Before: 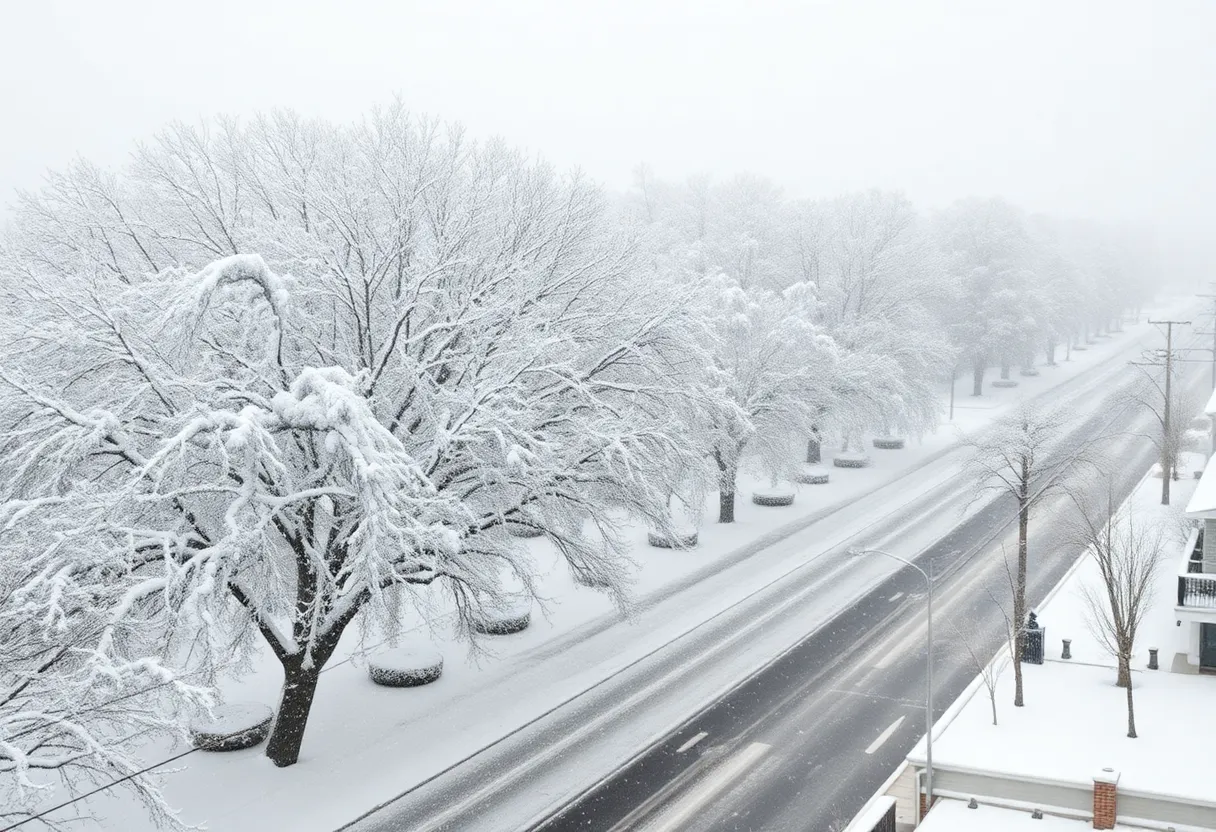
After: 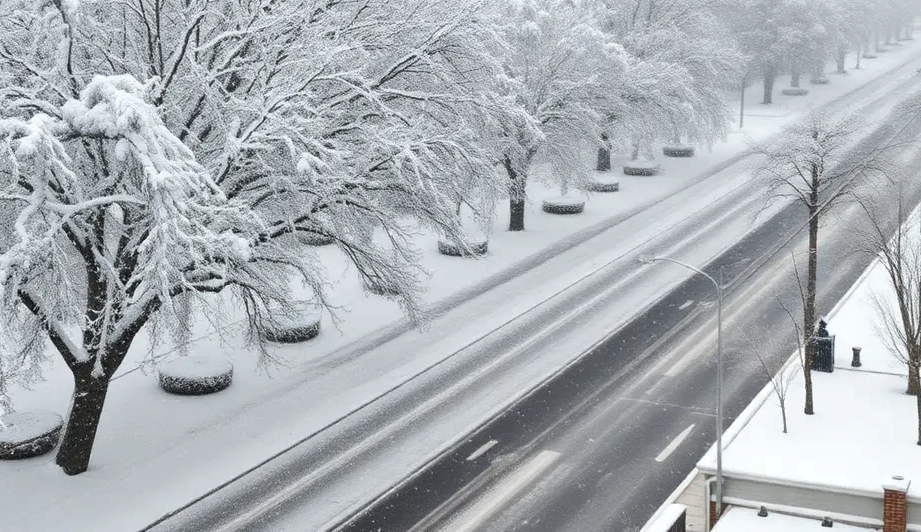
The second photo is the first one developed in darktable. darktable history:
shadows and highlights: low approximation 0.01, soften with gaussian
tone equalizer: edges refinement/feathering 500, mask exposure compensation -1.57 EV, preserve details no
crop and rotate: left 17.276%, top 35.115%, right 6.976%, bottom 0.94%
